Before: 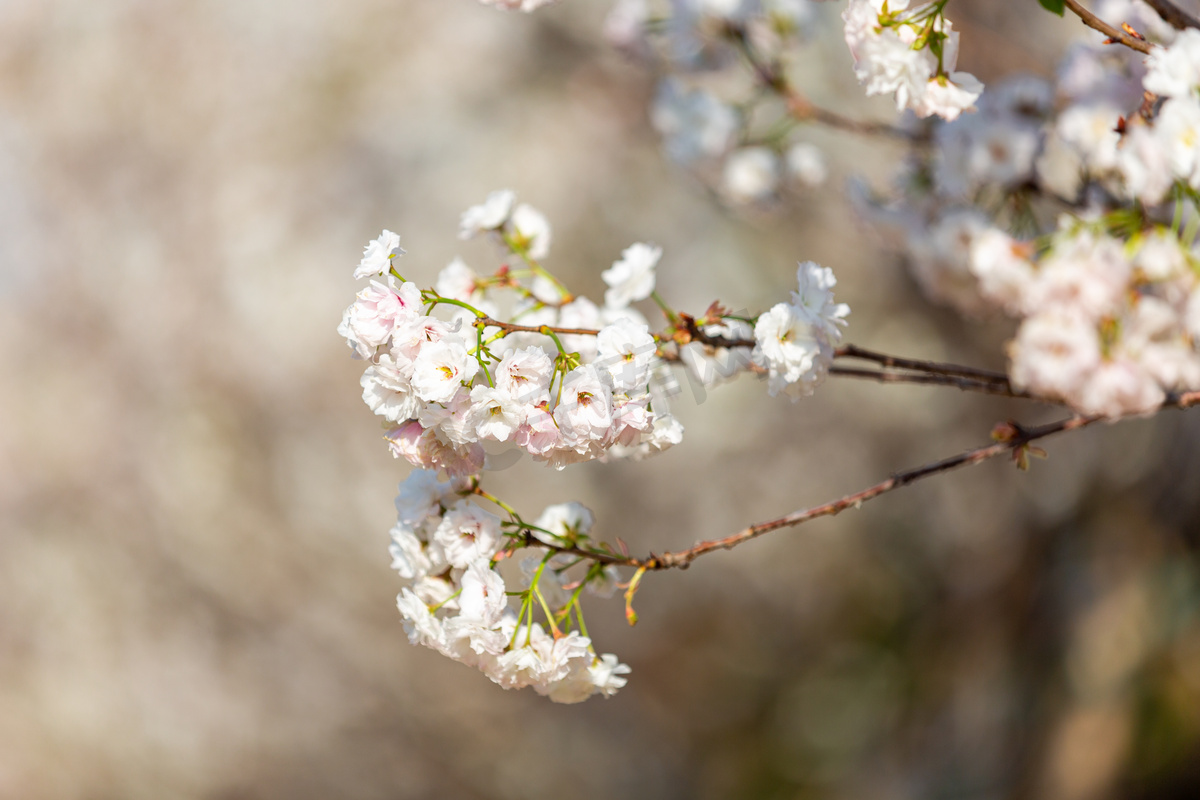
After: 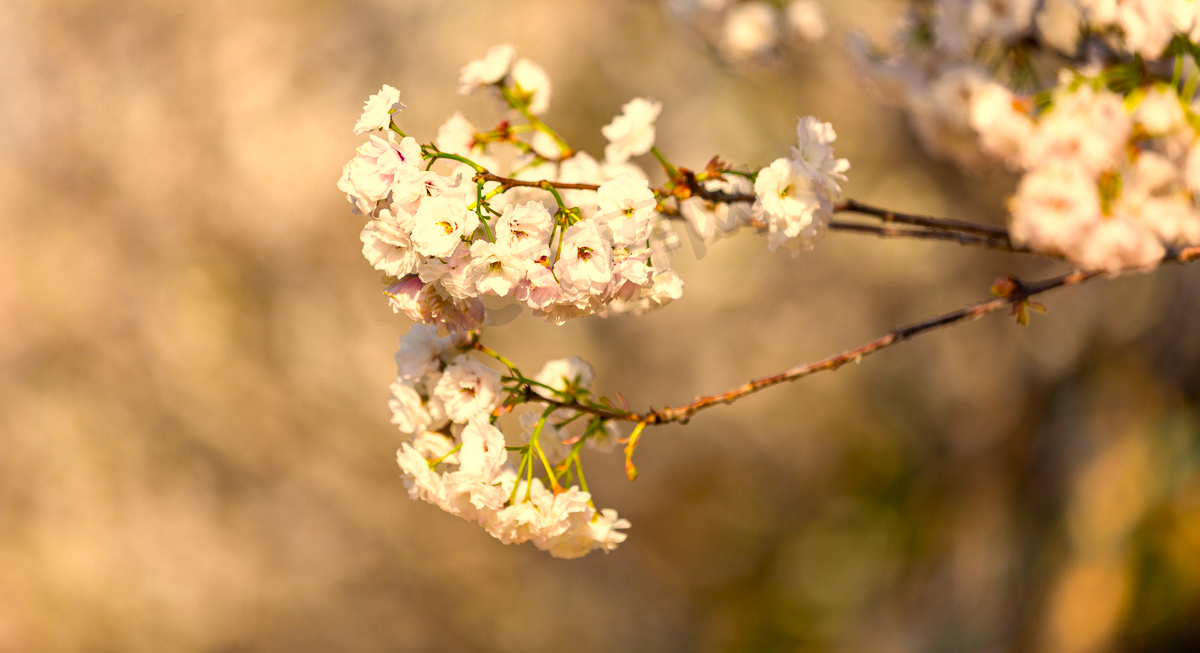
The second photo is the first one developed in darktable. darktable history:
color correction: highlights a* 14.82, highlights b* 31.86
exposure: exposure 0.2 EV, compensate exposure bias true, compensate highlight preservation false
color balance rgb: perceptual saturation grading › global saturation 30.234%
color zones: curves: ch1 [(0.077, 0.436) (0.25, 0.5) (0.75, 0.5)]
shadows and highlights: white point adjustment 0.882, soften with gaussian
crop and rotate: top 18.307%
